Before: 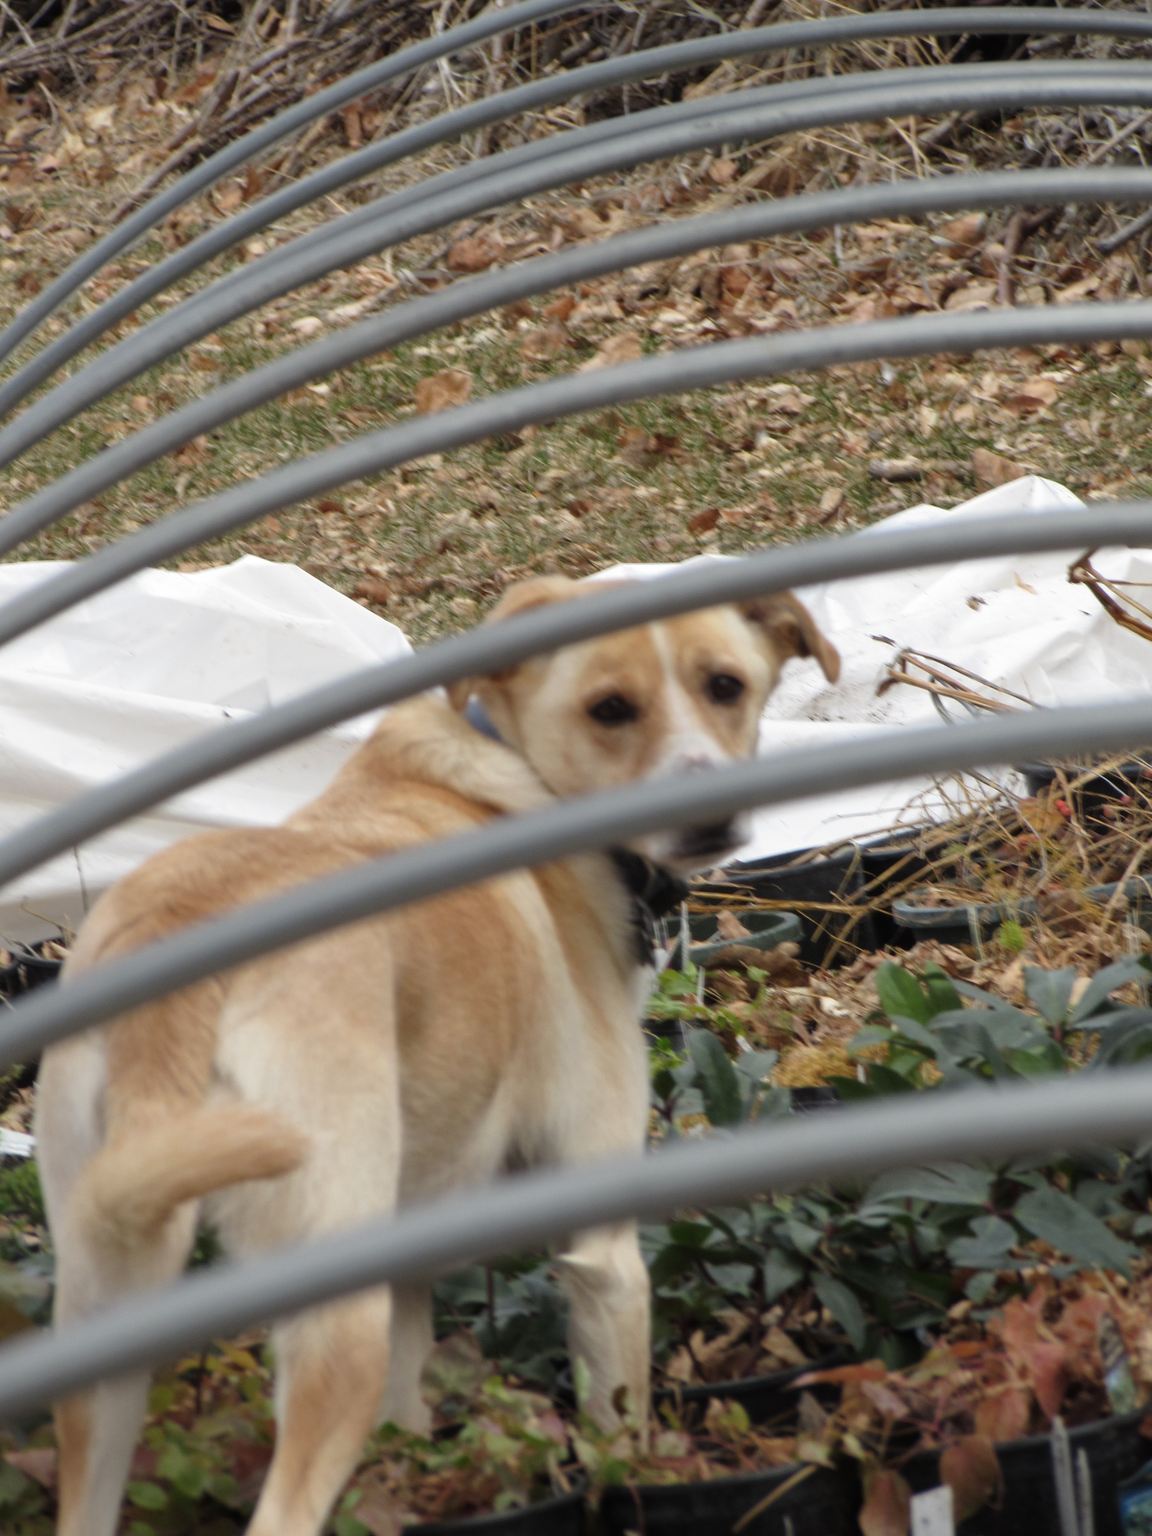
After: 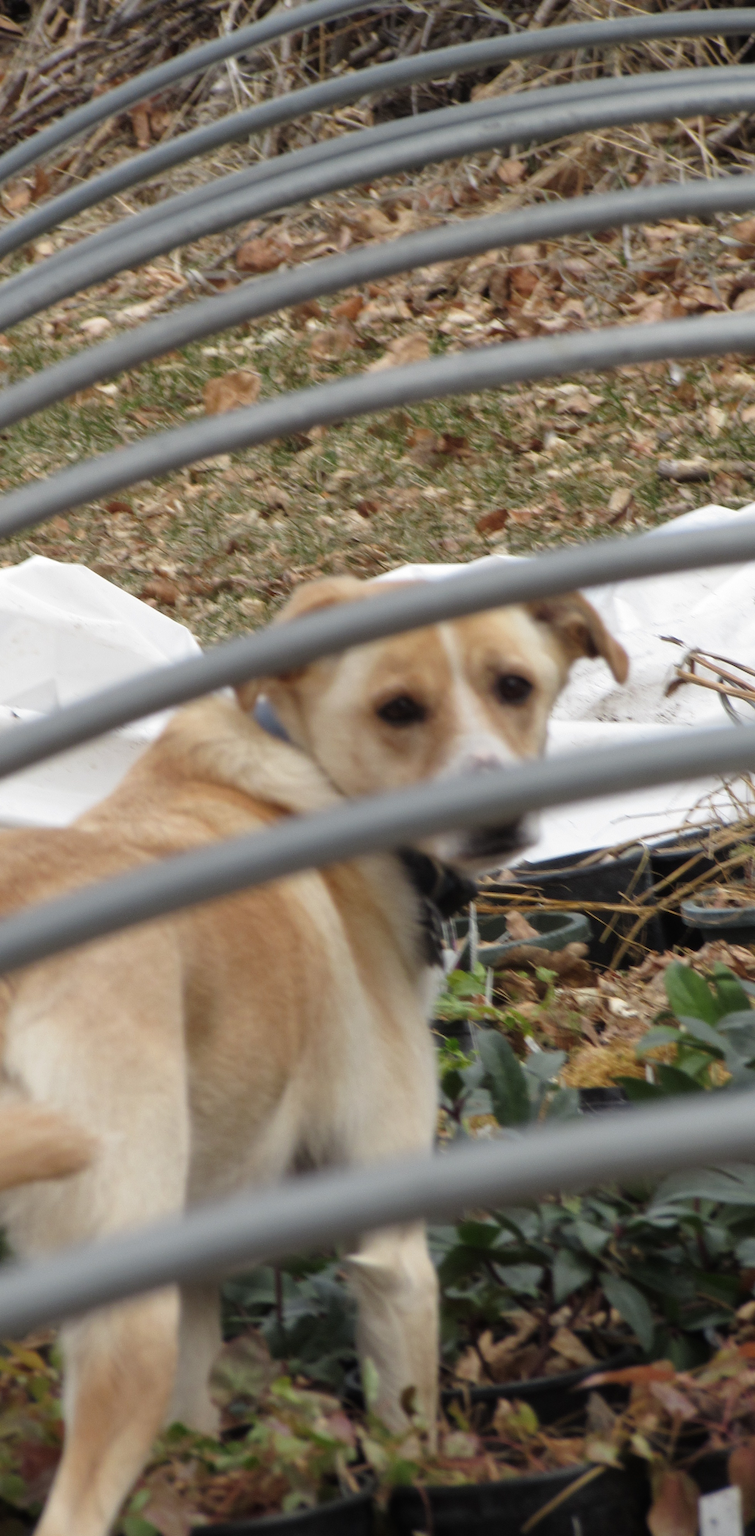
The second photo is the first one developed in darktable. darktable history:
crop and rotate: left 18.408%, right 15.996%
